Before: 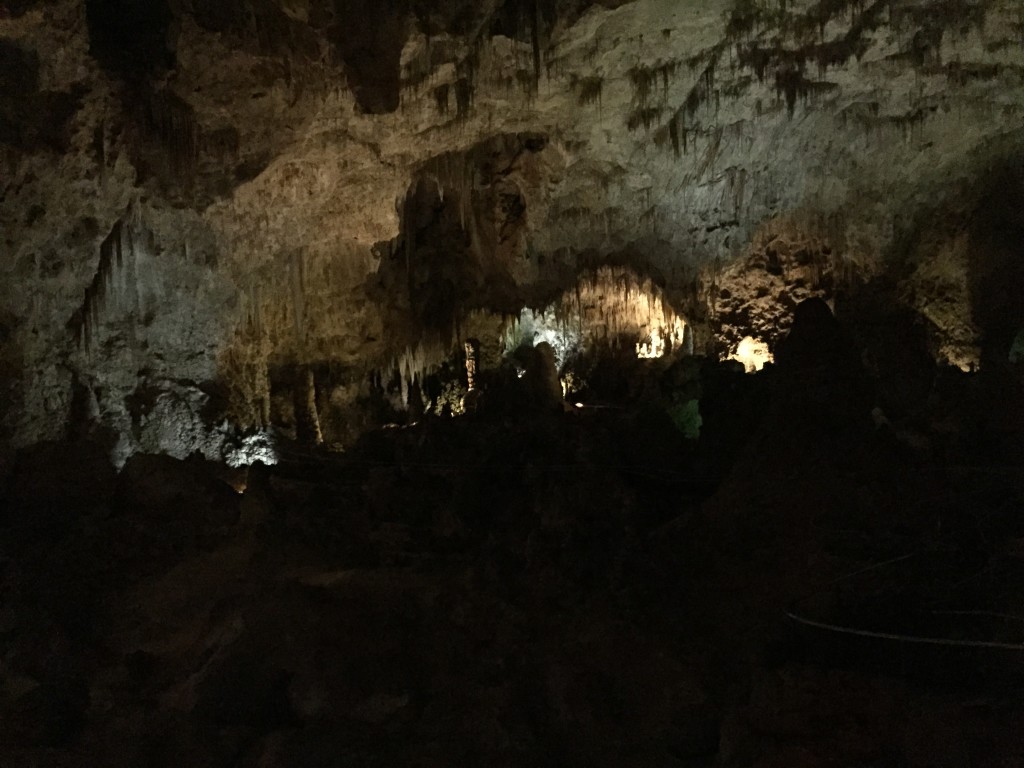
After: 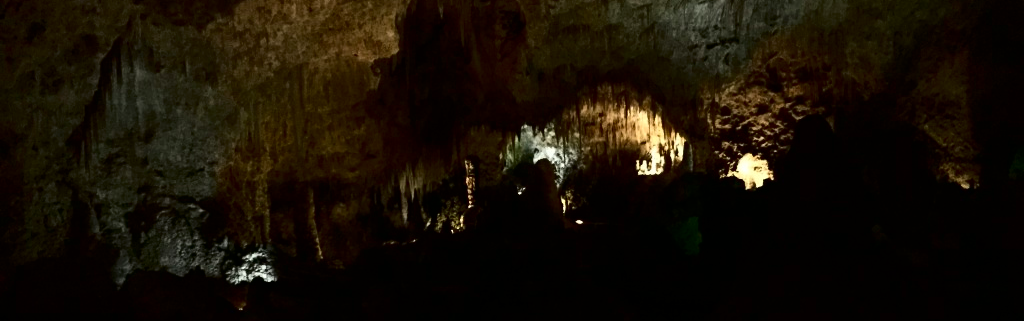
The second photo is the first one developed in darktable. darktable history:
crop and rotate: top 23.84%, bottom 34.294%
contrast brightness saturation: contrast 0.22, brightness -0.19, saturation 0.24
